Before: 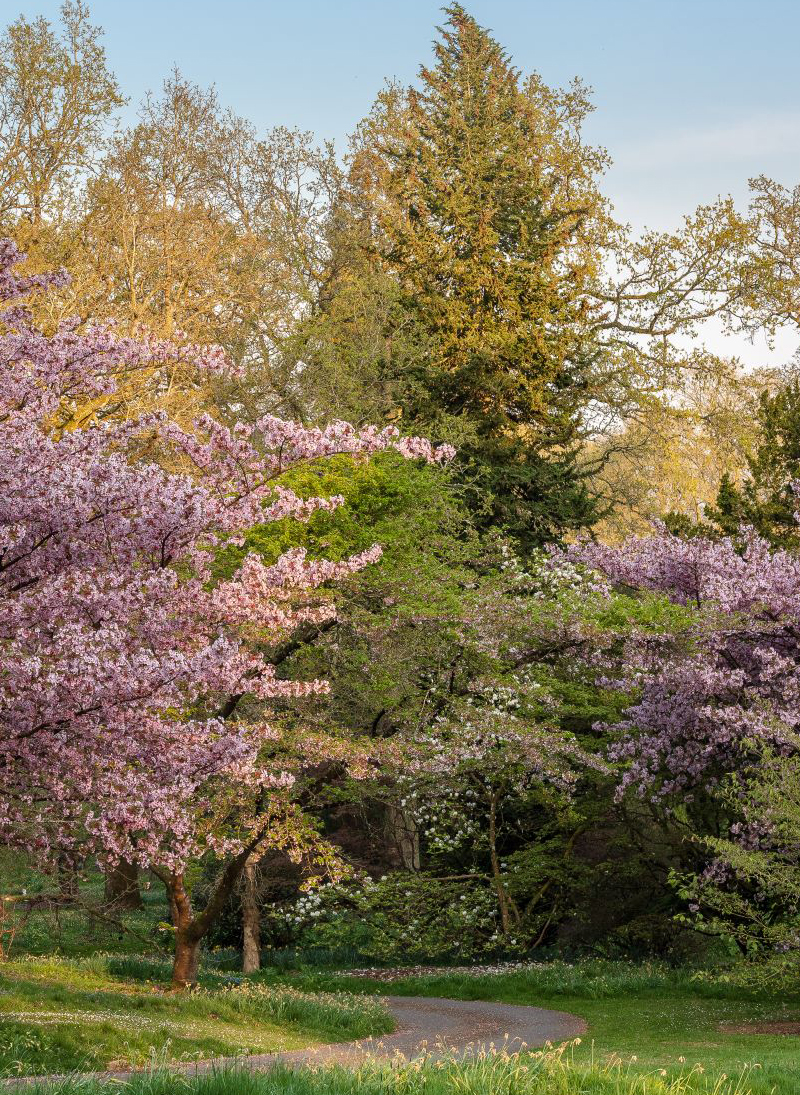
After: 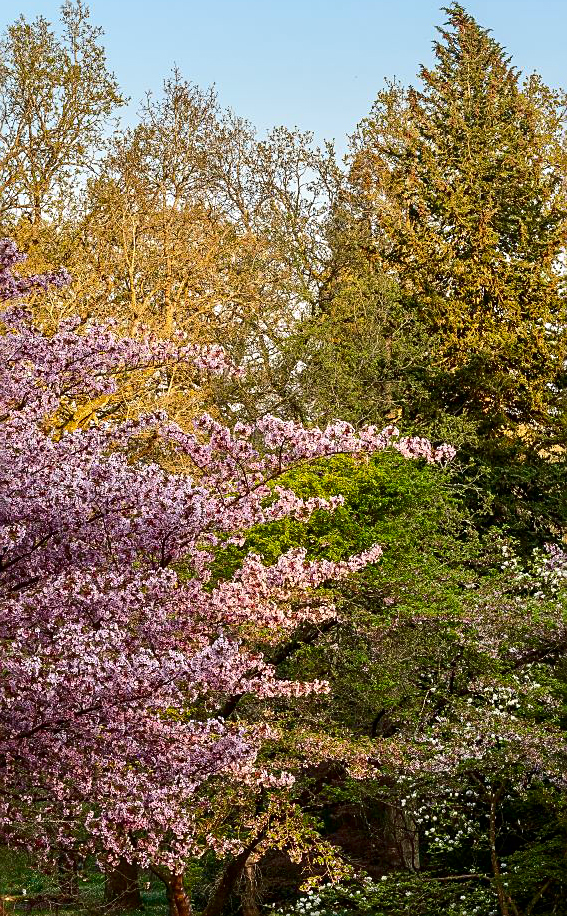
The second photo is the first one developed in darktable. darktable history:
contrast brightness saturation: contrast 0.21, brightness -0.108, saturation 0.206
sharpen: on, module defaults
crop: right 29.013%, bottom 16.331%
